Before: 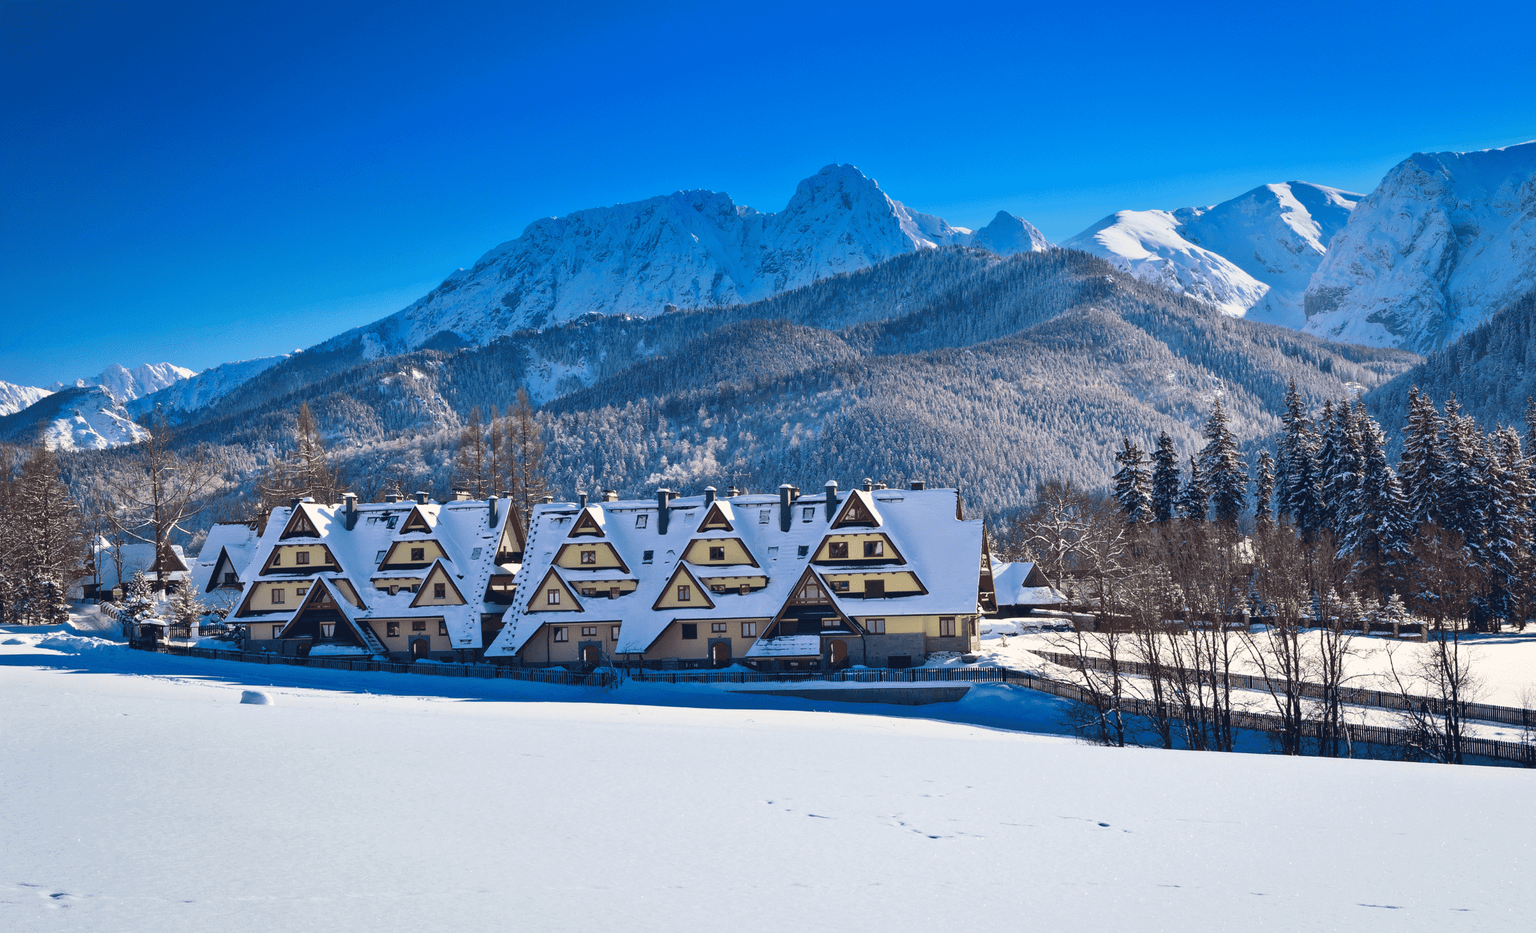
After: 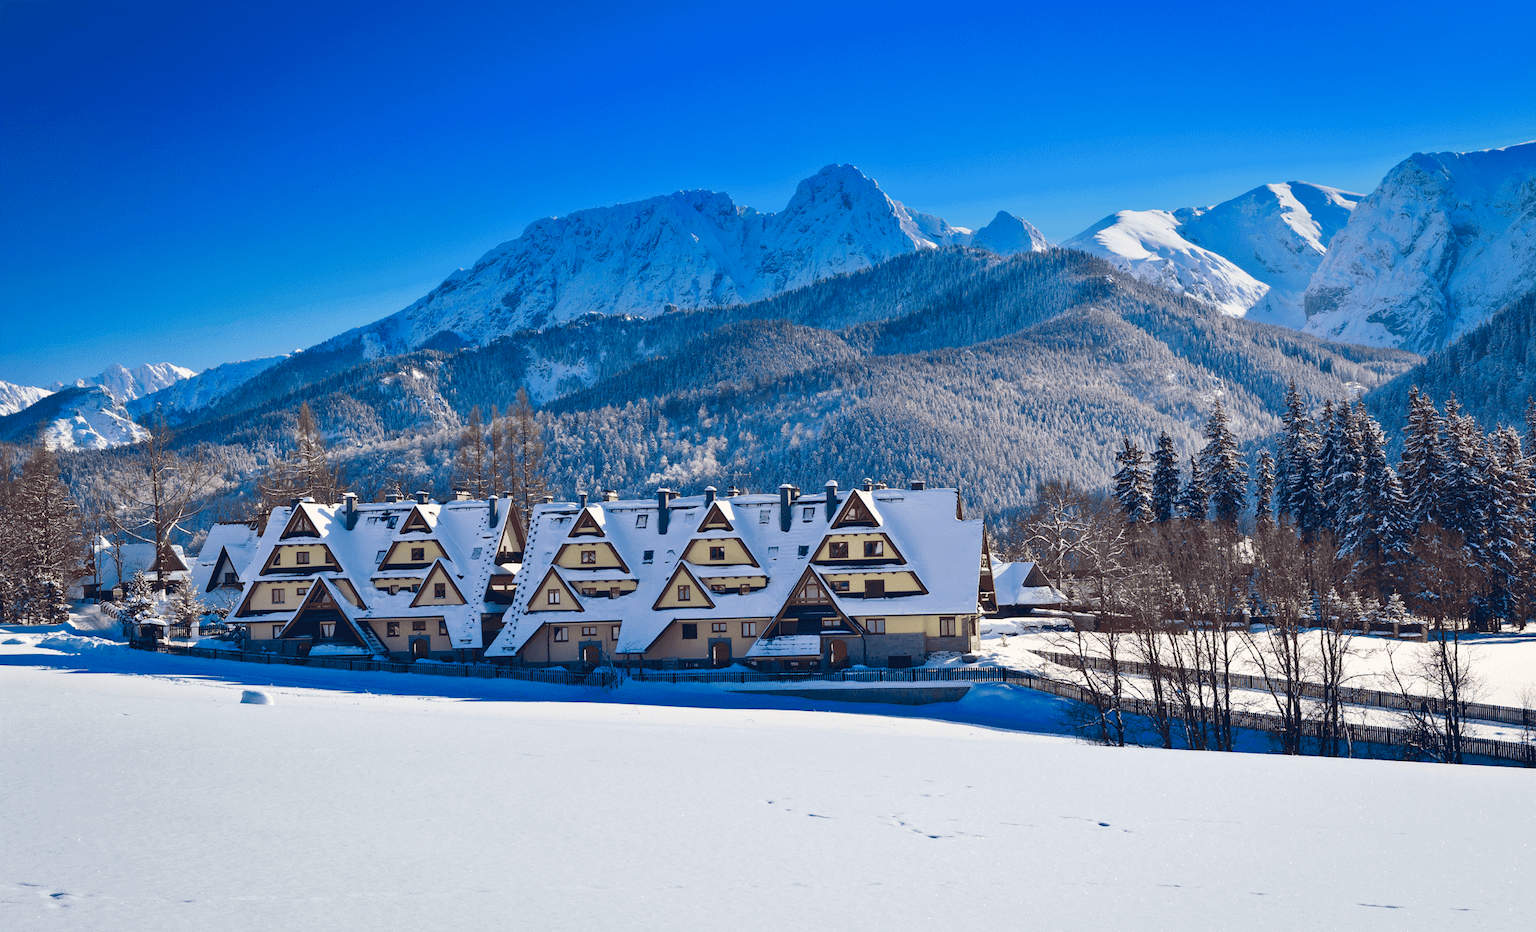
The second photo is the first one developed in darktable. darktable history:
tone equalizer: edges refinement/feathering 500, mask exposure compensation -1.57 EV, preserve details no
color balance rgb: perceptual saturation grading › global saturation 20%, perceptual saturation grading › highlights -50.47%, perceptual saturation grading › shadows 30.679%, global vibrance 7.703%
